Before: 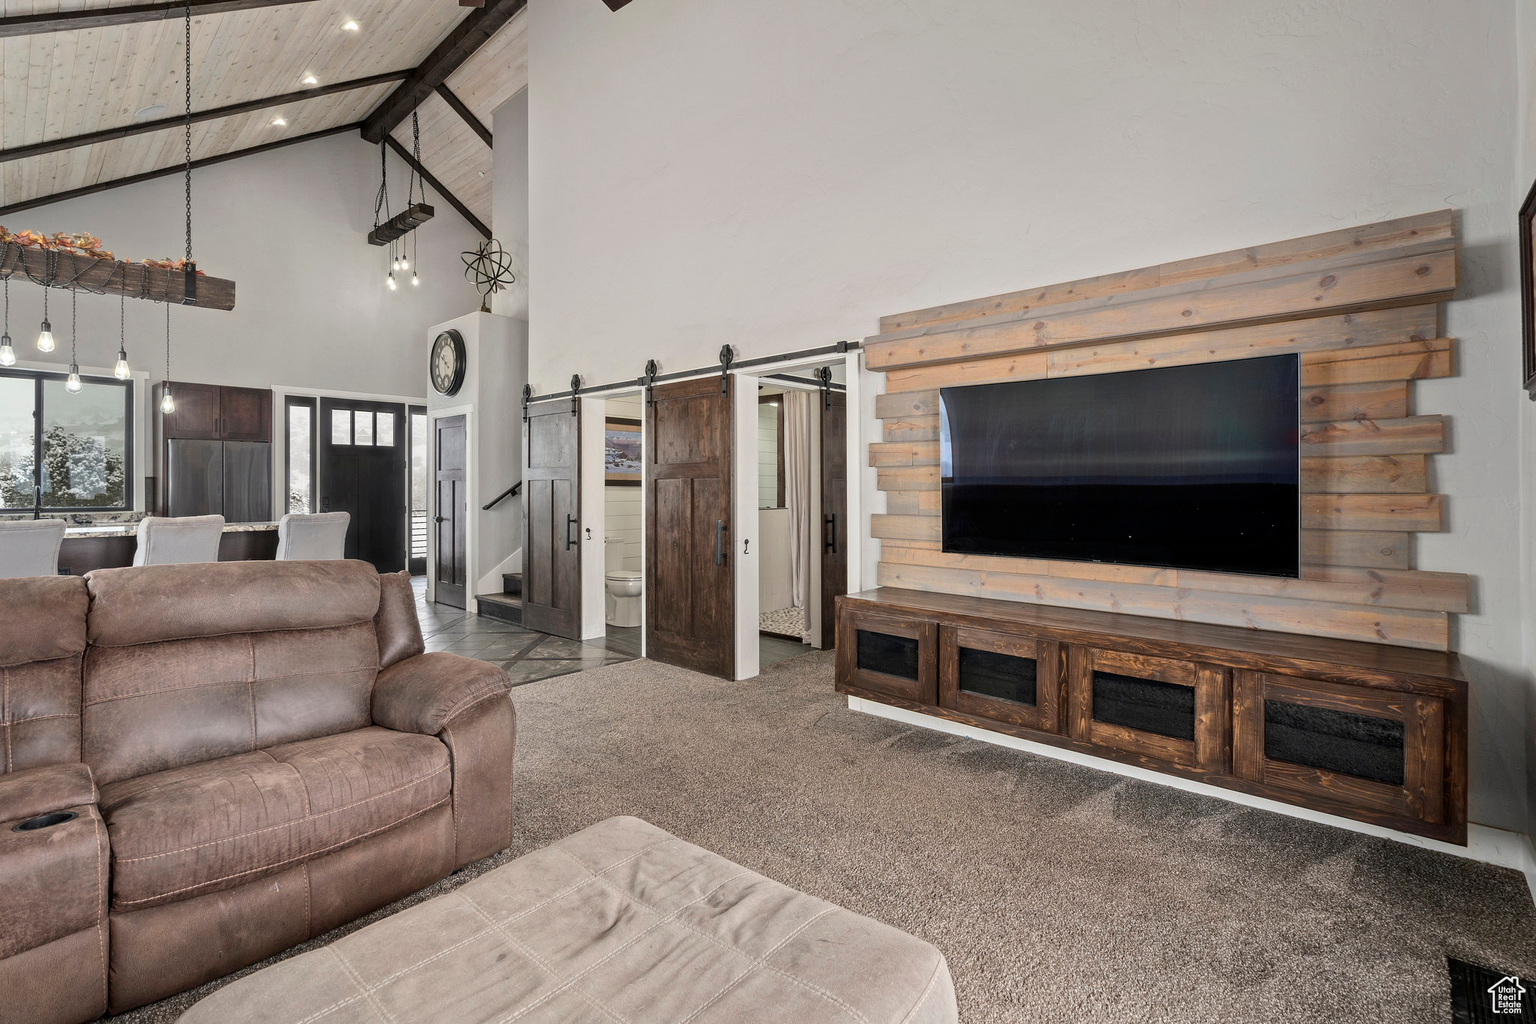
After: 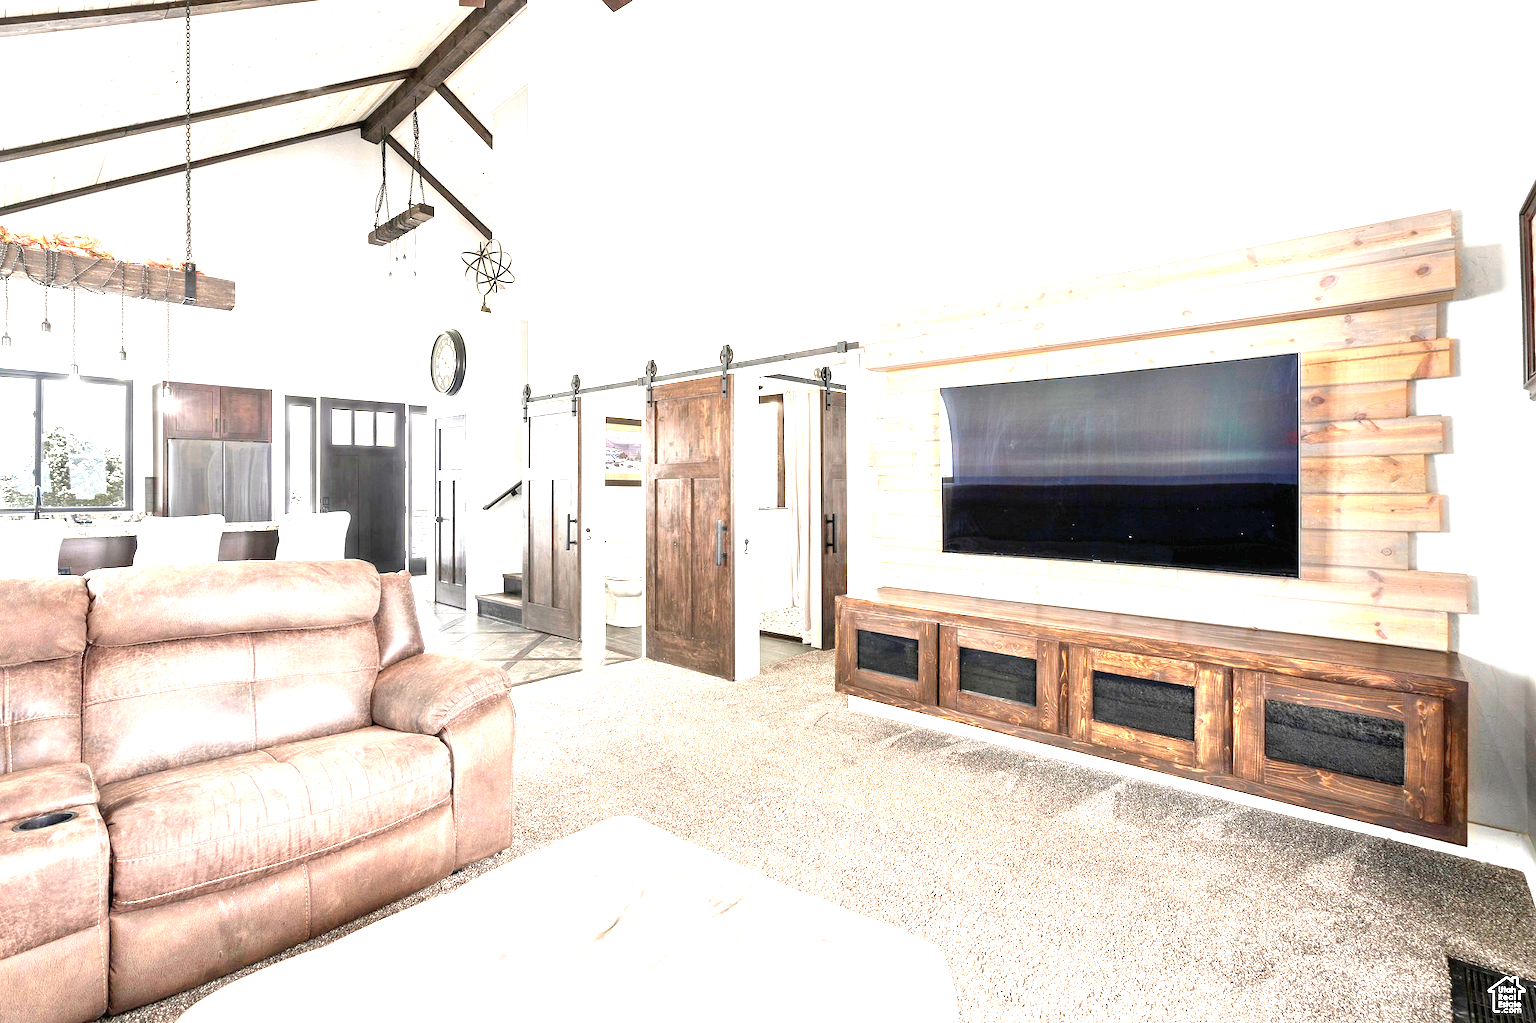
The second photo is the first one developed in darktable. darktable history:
exposure: black level correction 0, exposure 1.9 EV, compensate highlight preservation false
levels: levels [0, 0.435, 0.917]
